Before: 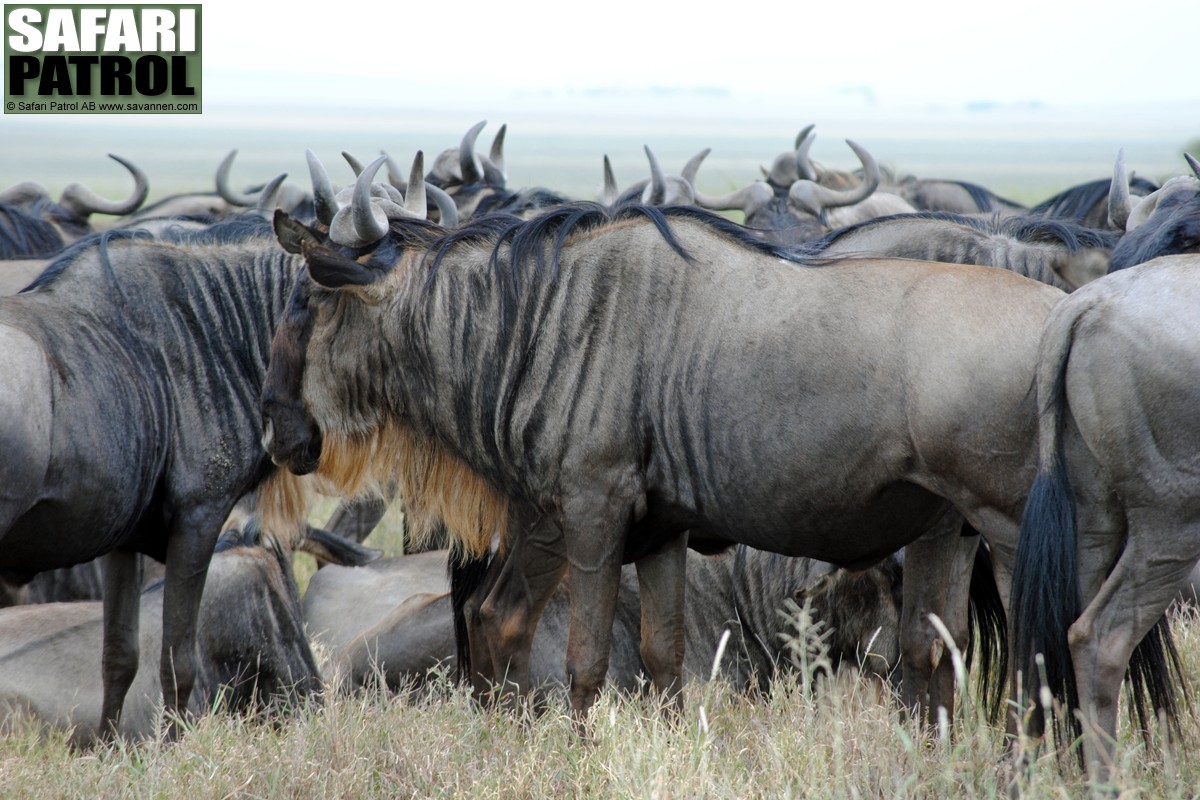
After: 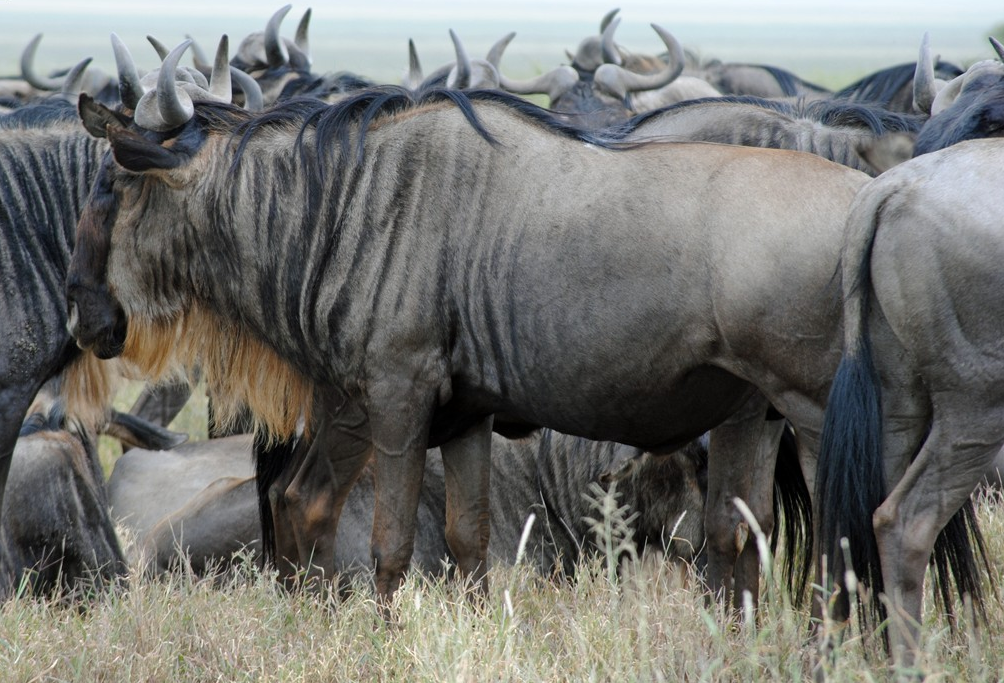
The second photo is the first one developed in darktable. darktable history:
crop: left 16.303%, top 14.564%
